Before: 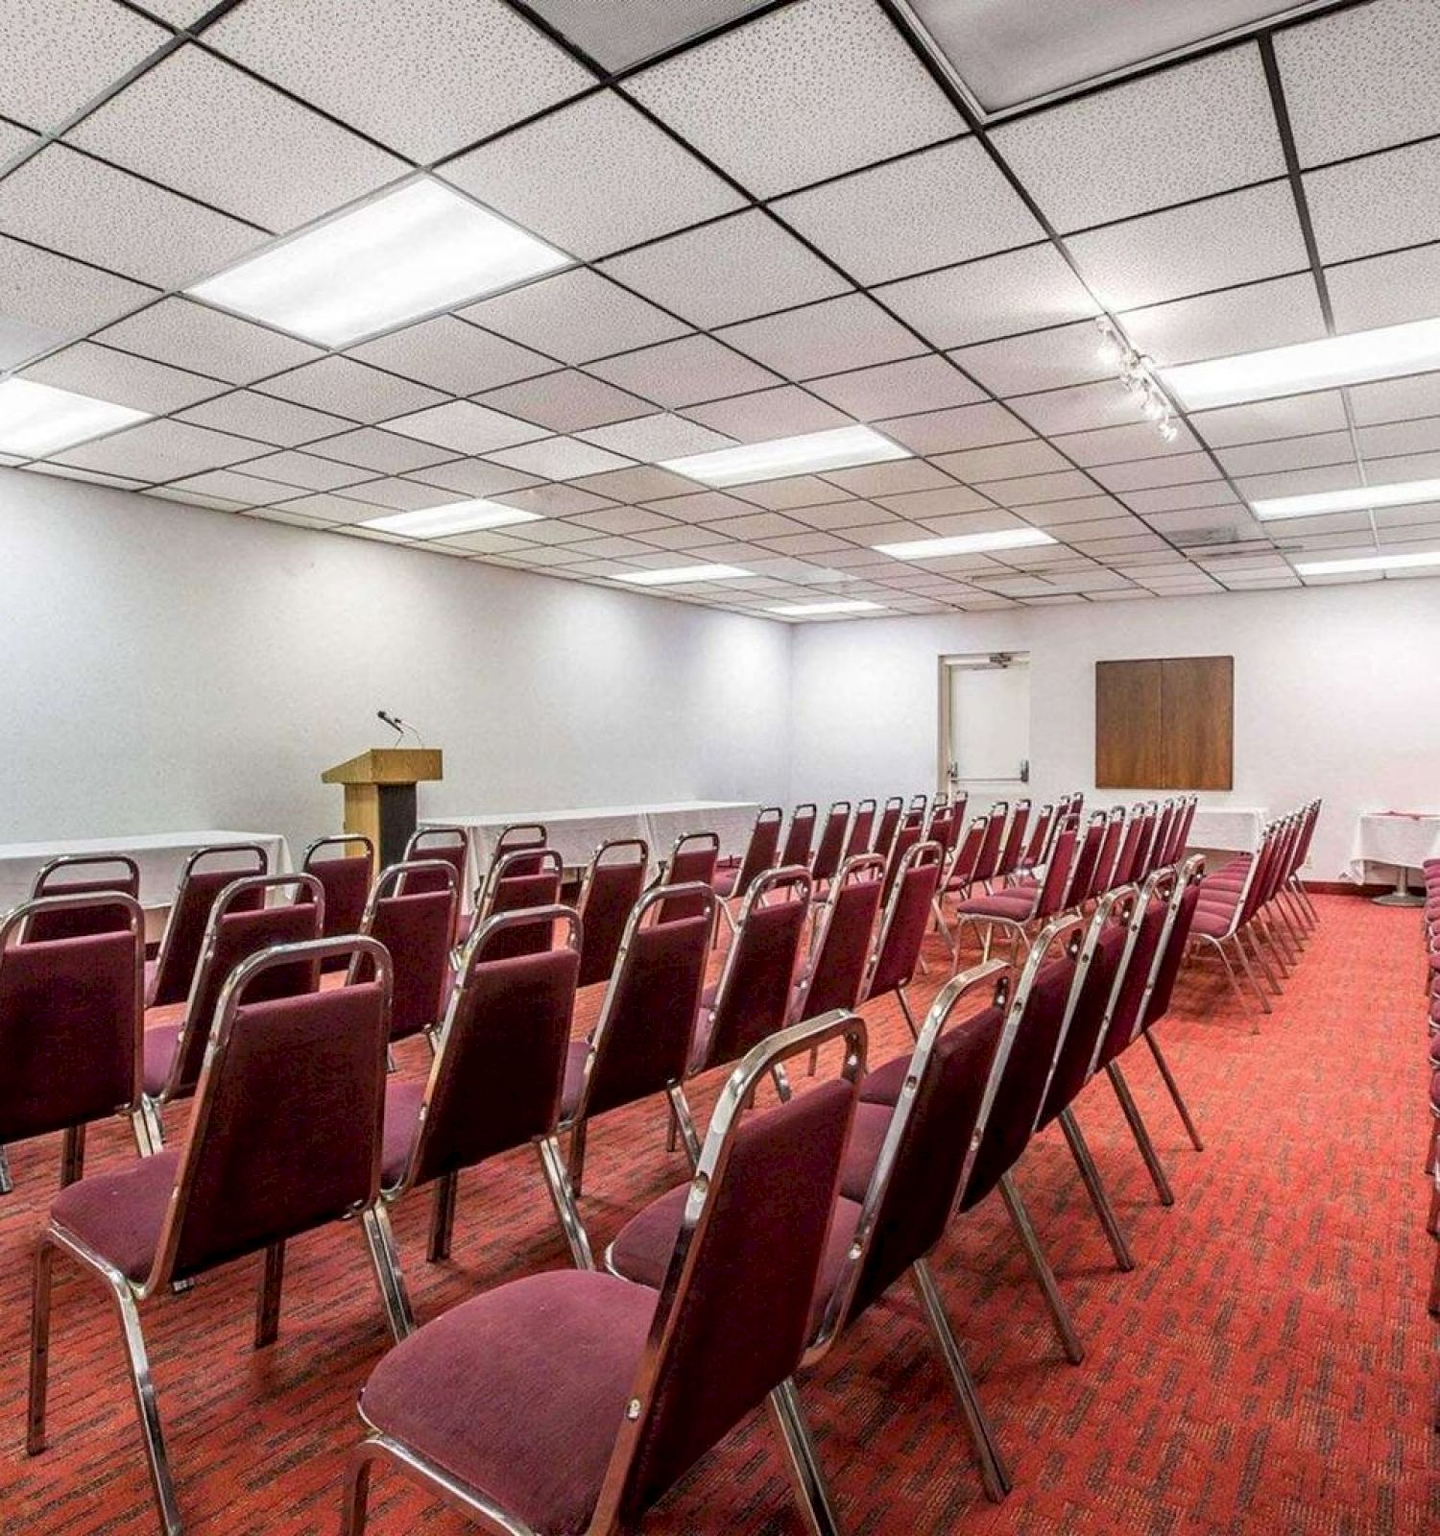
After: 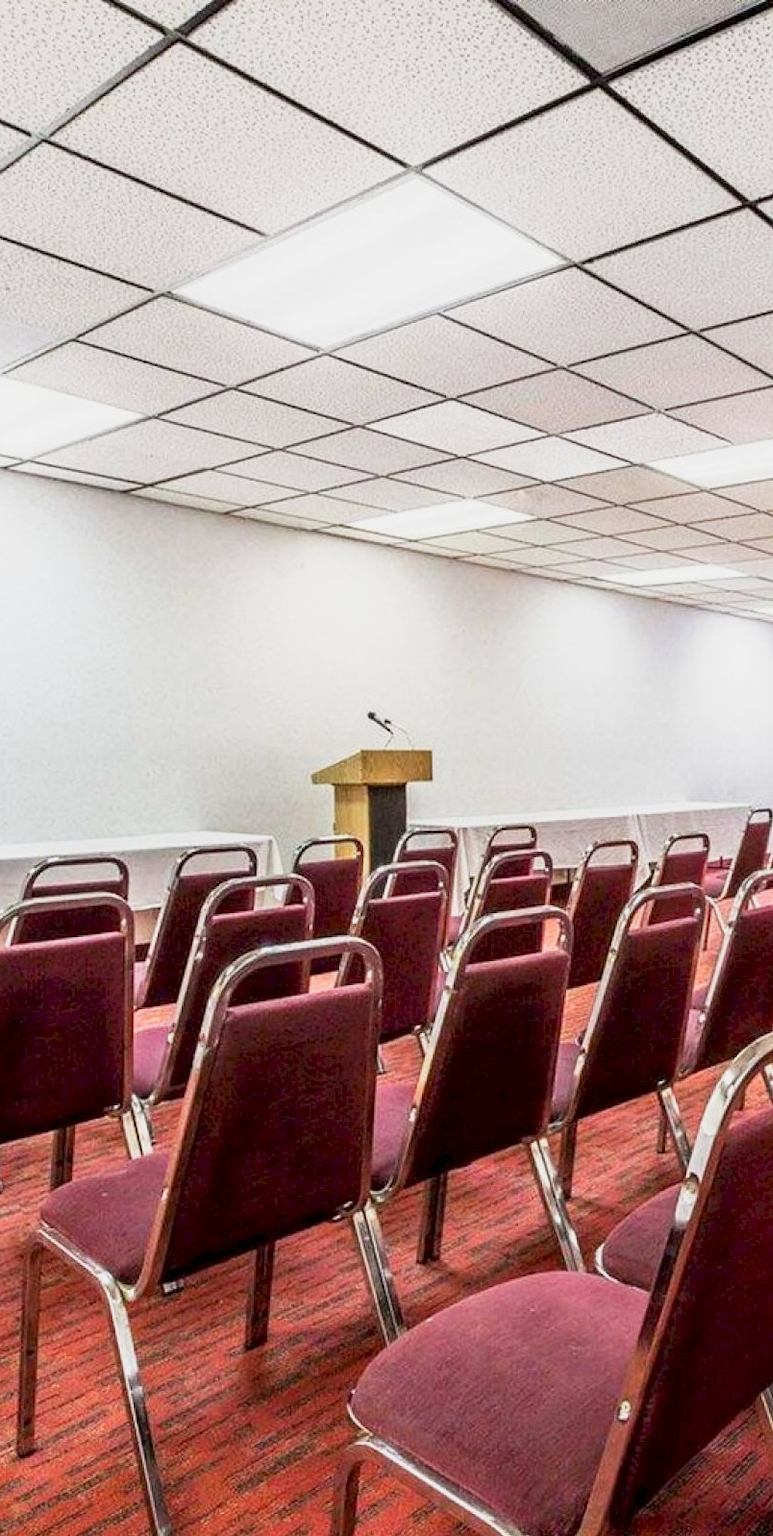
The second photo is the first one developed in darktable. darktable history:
base curve: curves: ch0 [(0, 0) (0.088, 0.125) (0.176, 0.251) (0.354, 0.501) (0.613, 0.749) (1, 0.877)], preserve colors none
crop: left 0.738%, right 45.585%, bottom 0.089%
